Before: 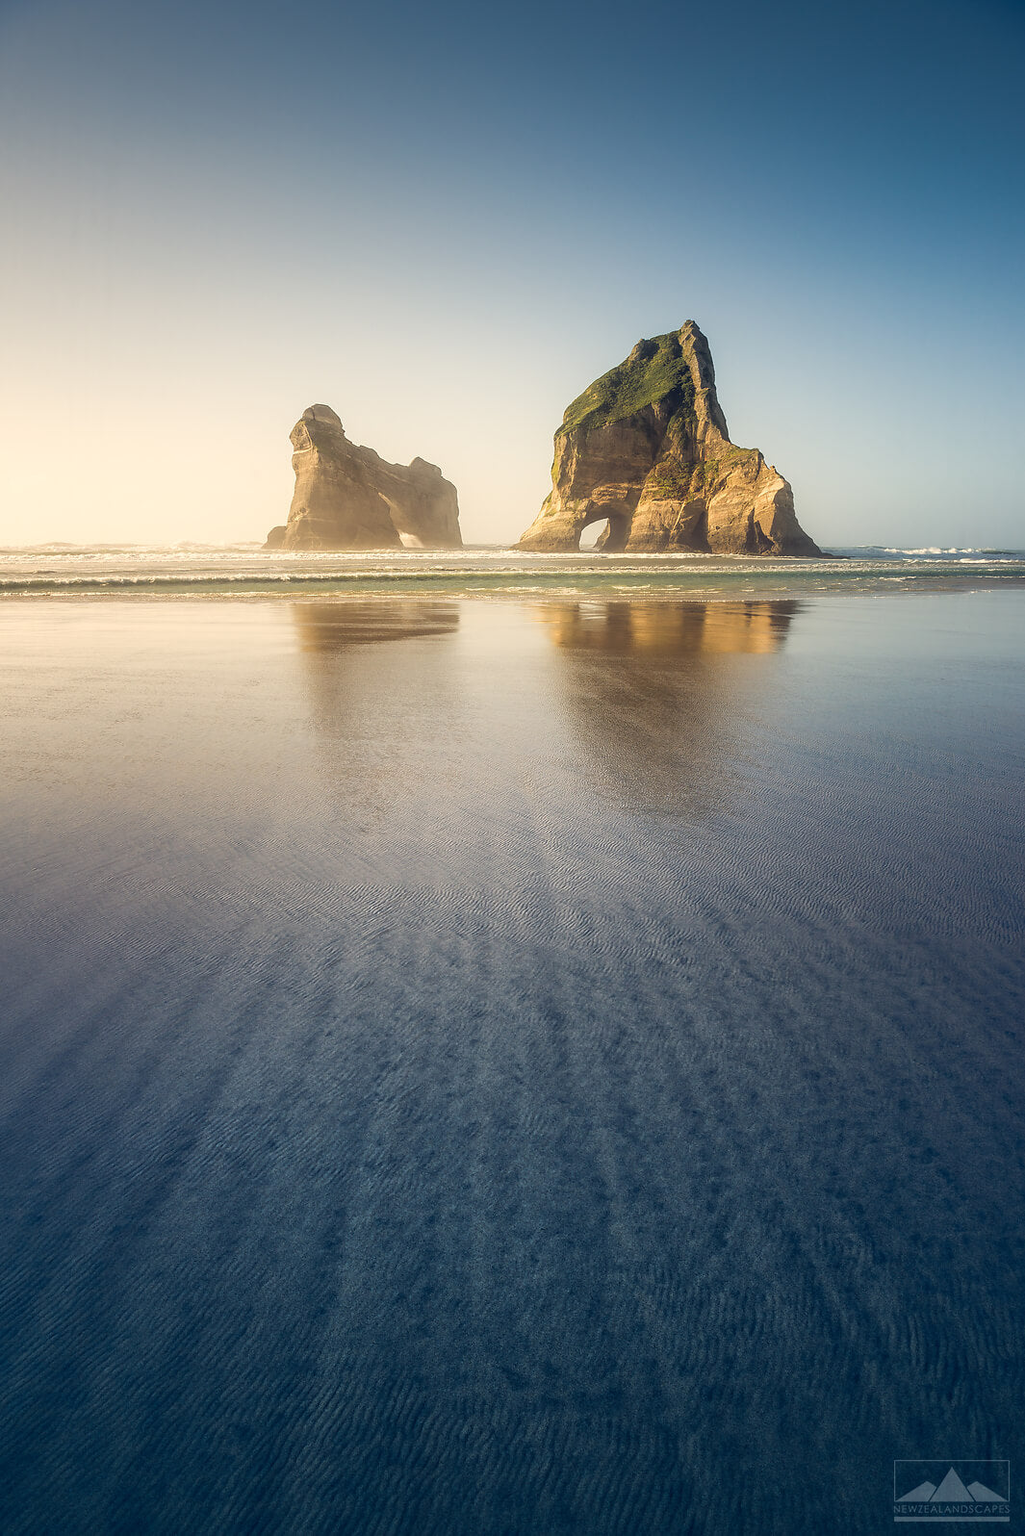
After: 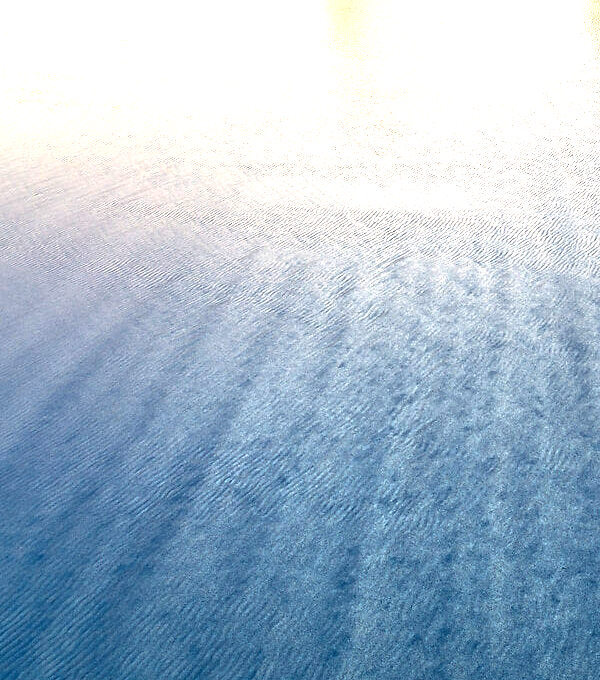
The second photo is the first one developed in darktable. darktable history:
tone equalizer: on, module defaults
exposure: exposure 2 EV, compensate highlight preservation false
crop: top 44.483%, right 43.593%, bottom 12.892%
